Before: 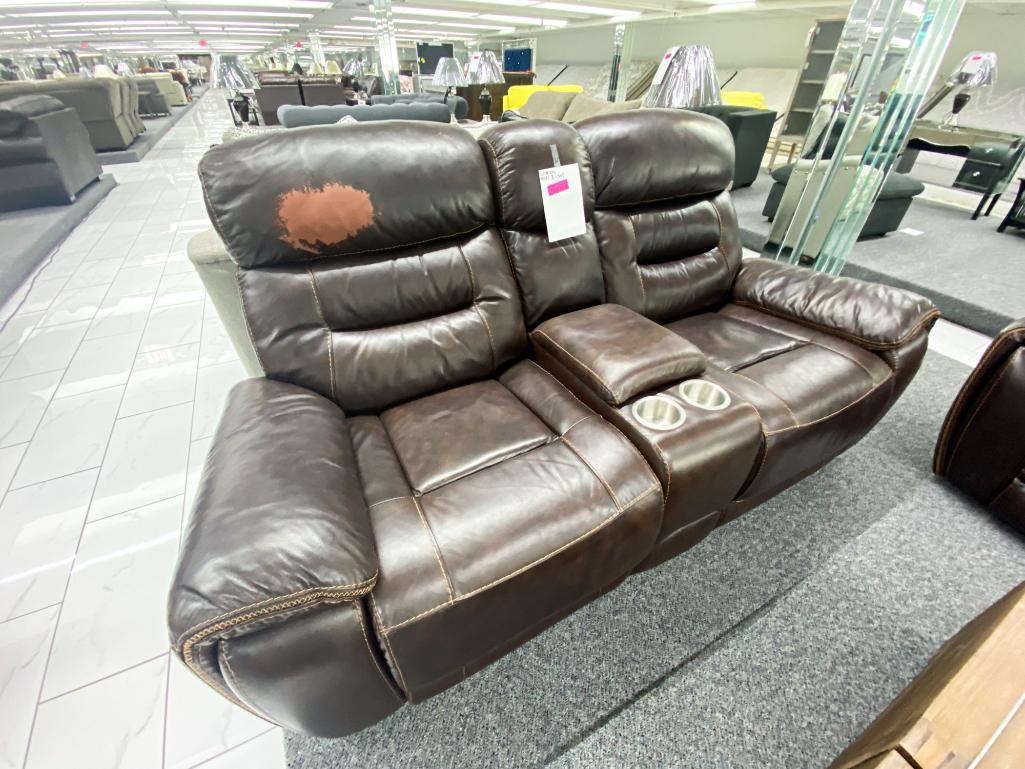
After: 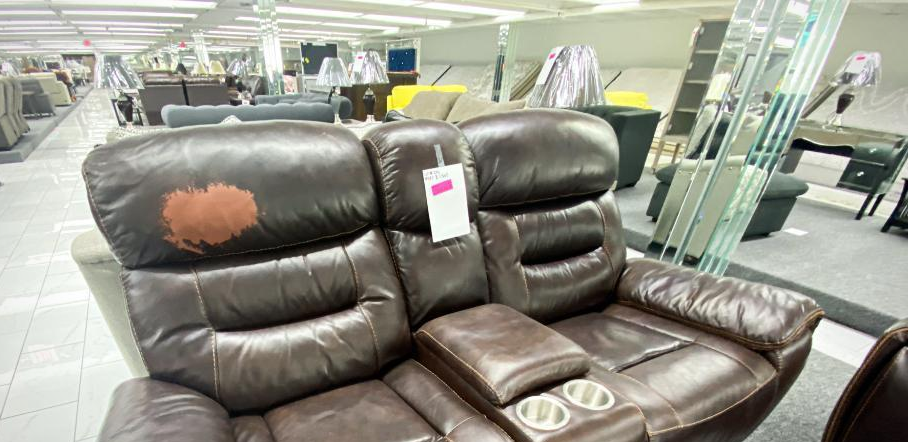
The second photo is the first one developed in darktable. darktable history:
vignetting: fall-off start 85.31%, fall-off radius 79.61%, saturation -0.02, width/height ratio 1.212
crop and rotate: left 11.36%, bottom 42.483%
